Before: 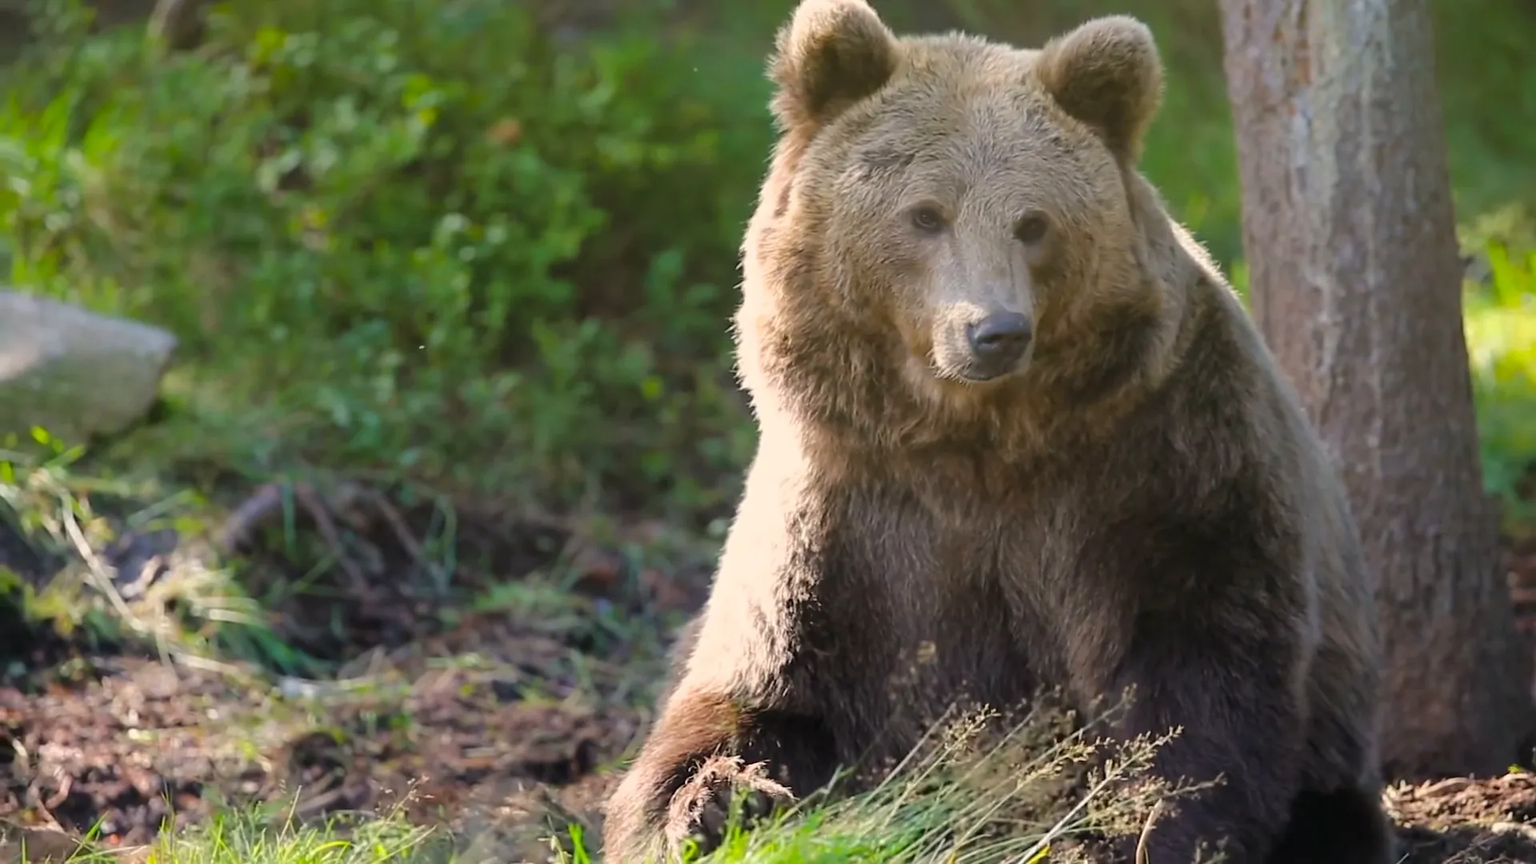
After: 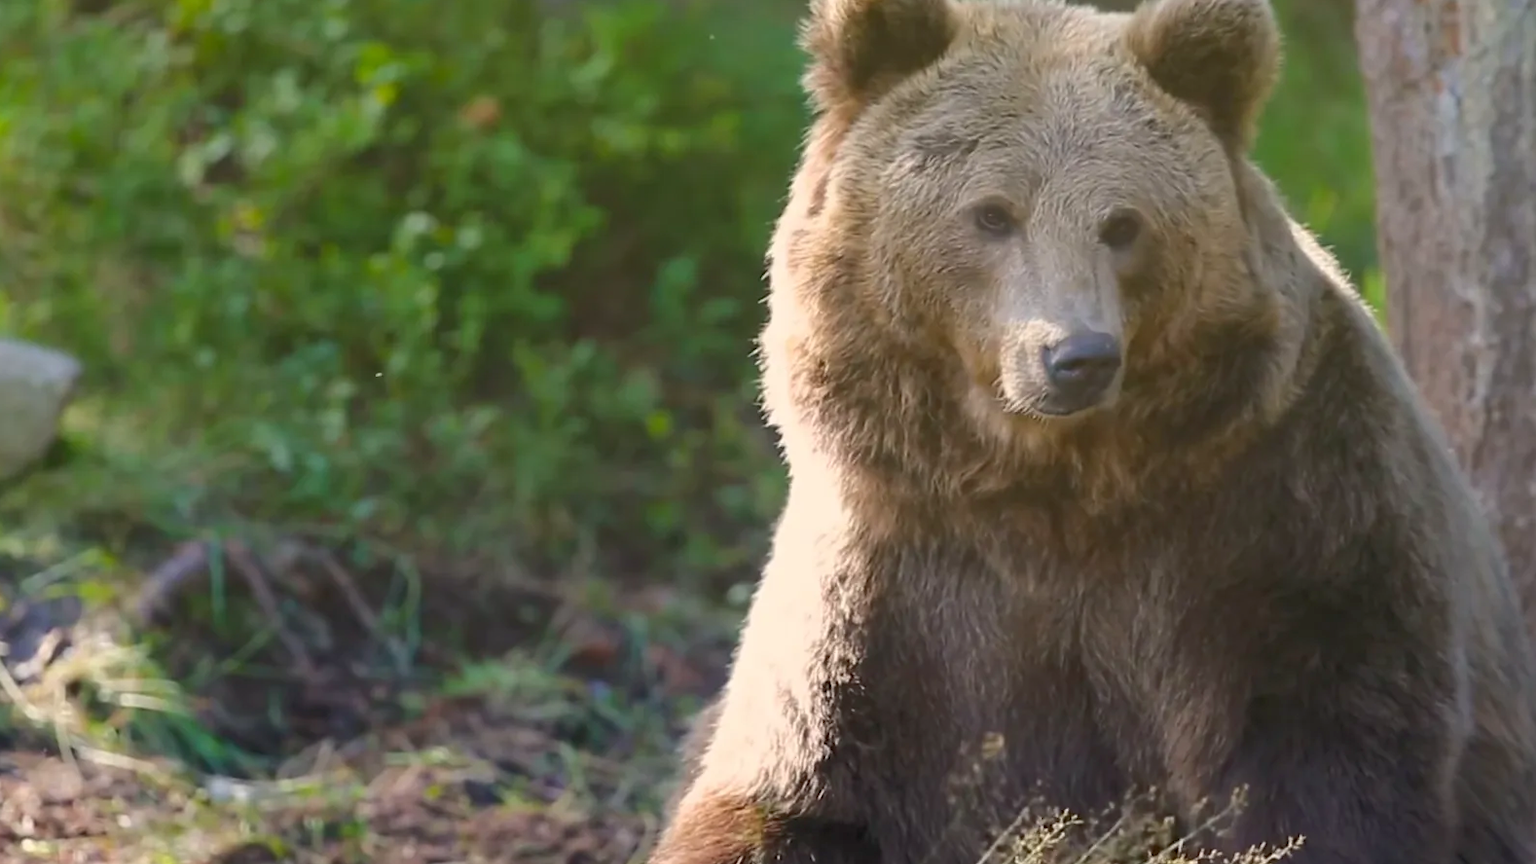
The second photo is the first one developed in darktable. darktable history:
rgb curve: curves: ch0 [(0, 0) (0.093, 0.159) (0.241, 0.265) (0.414, 0.42) (1, 1)], compensate middle gray true, preserve colors basic power
crop and rotate: left 7.196%, top 4.574%, right 10.605%, bottom 13.178%
